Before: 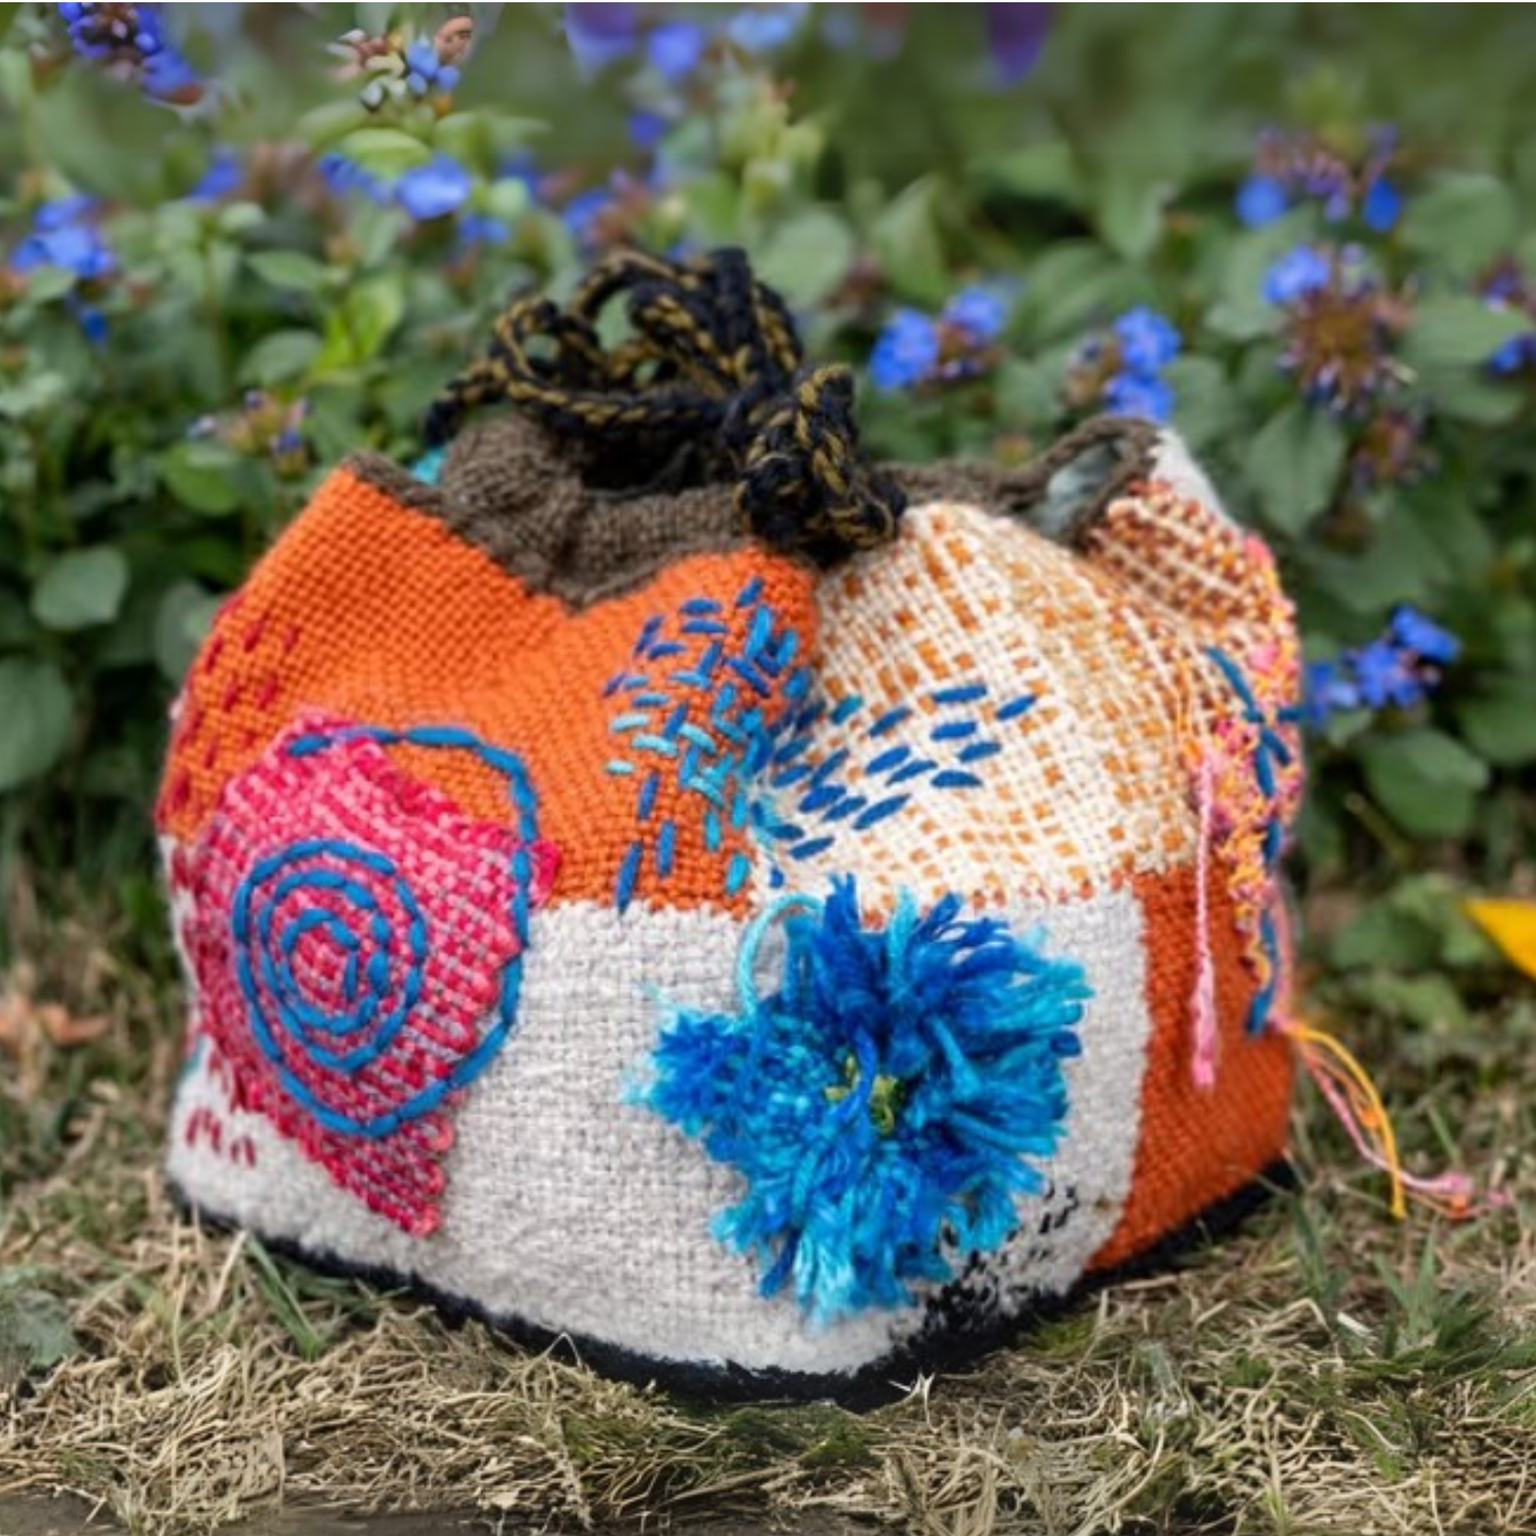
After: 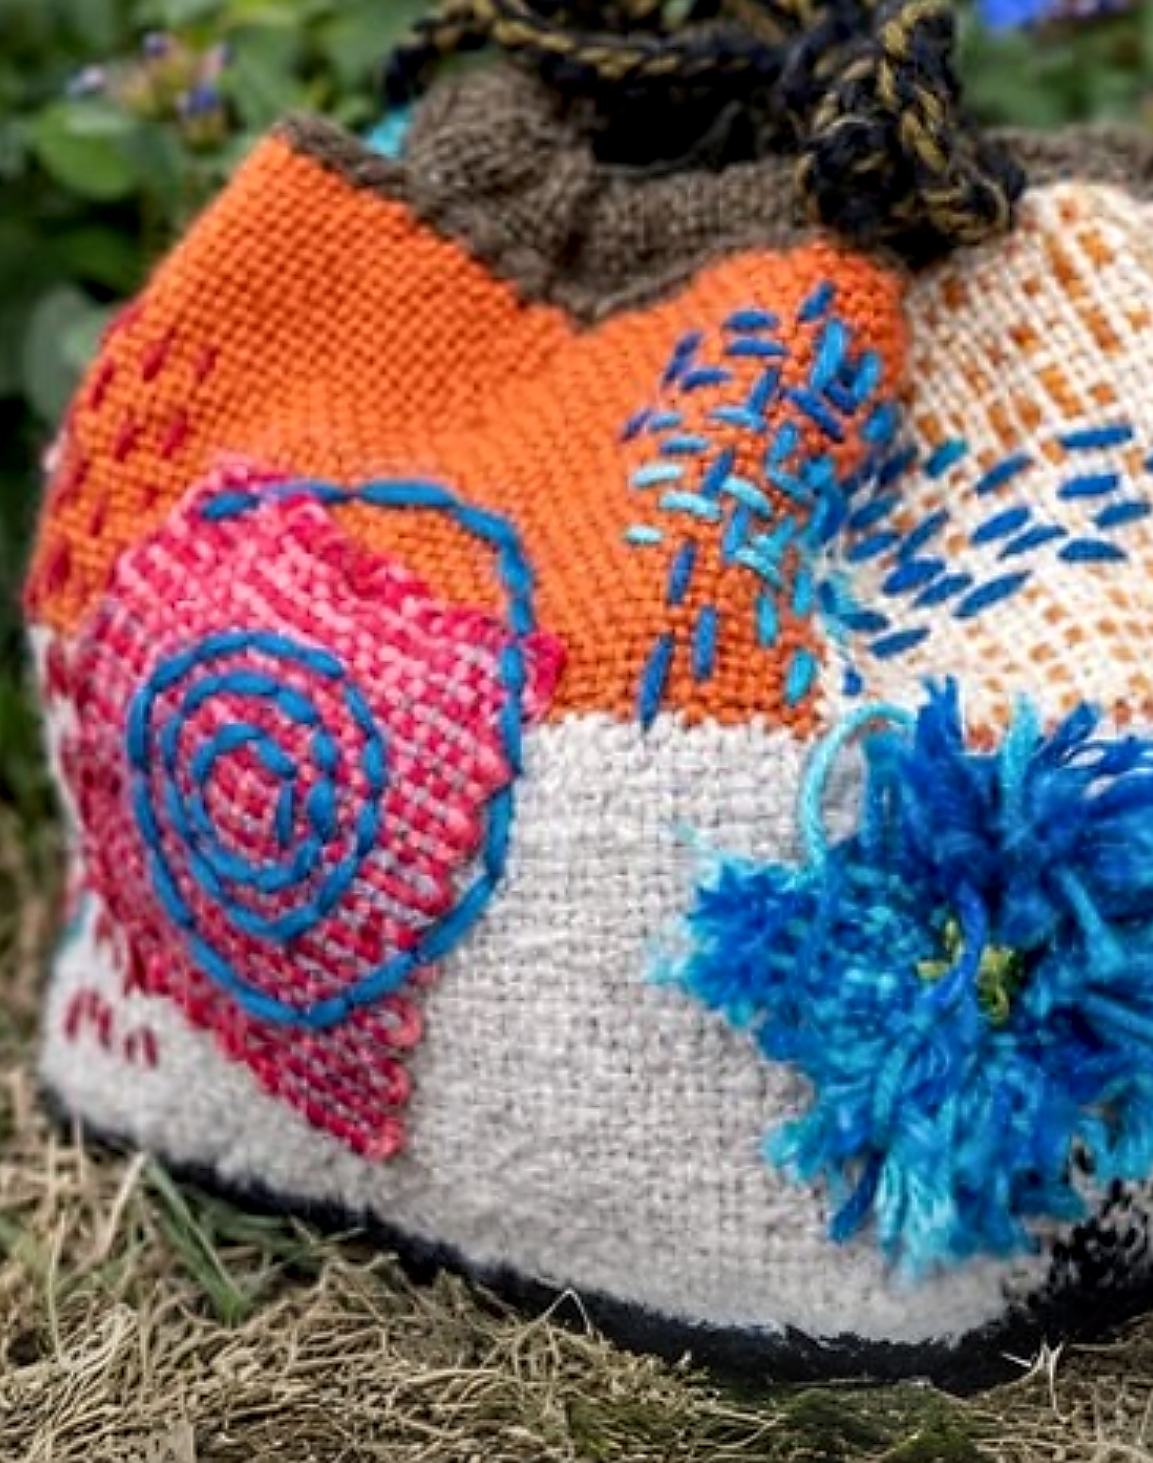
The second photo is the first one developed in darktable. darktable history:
graduated density: rotation -180°, offset 27.42
local contrast: on, module defaults
crop: left 8.966%, top 23.852%, right 34.699%, bottom 4.703%
sharpen: radius 1.4, amount 1.25, threshold 0.7
